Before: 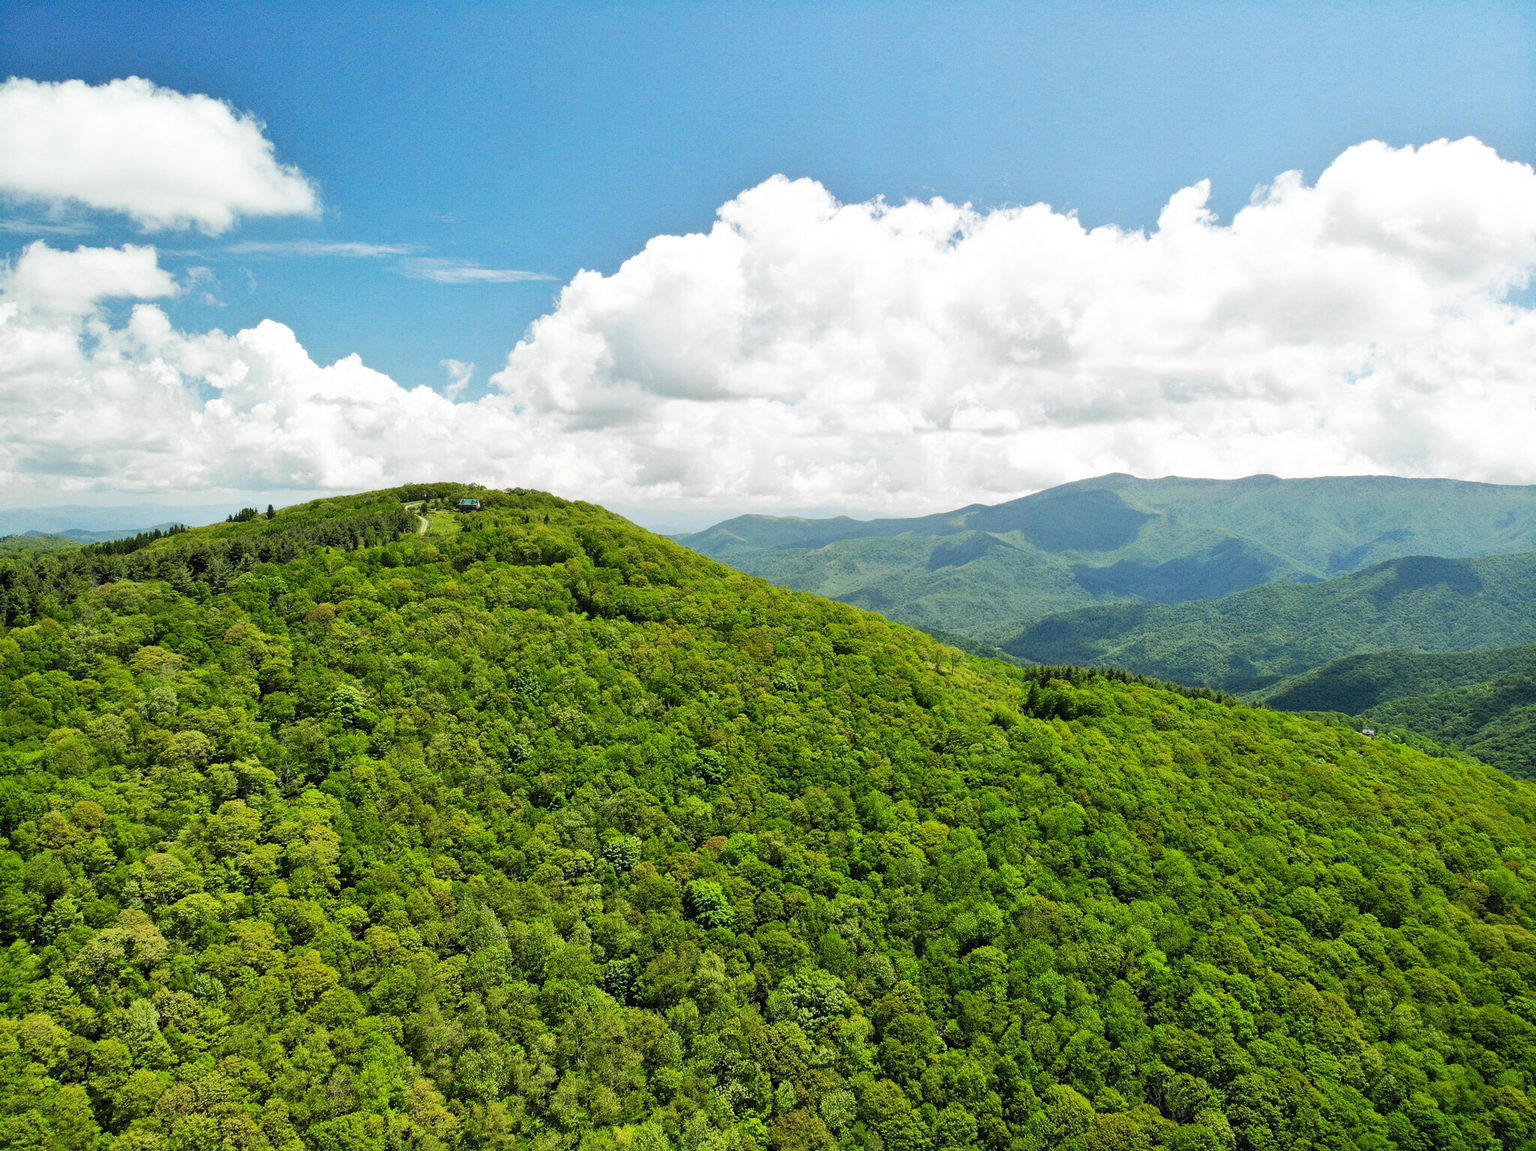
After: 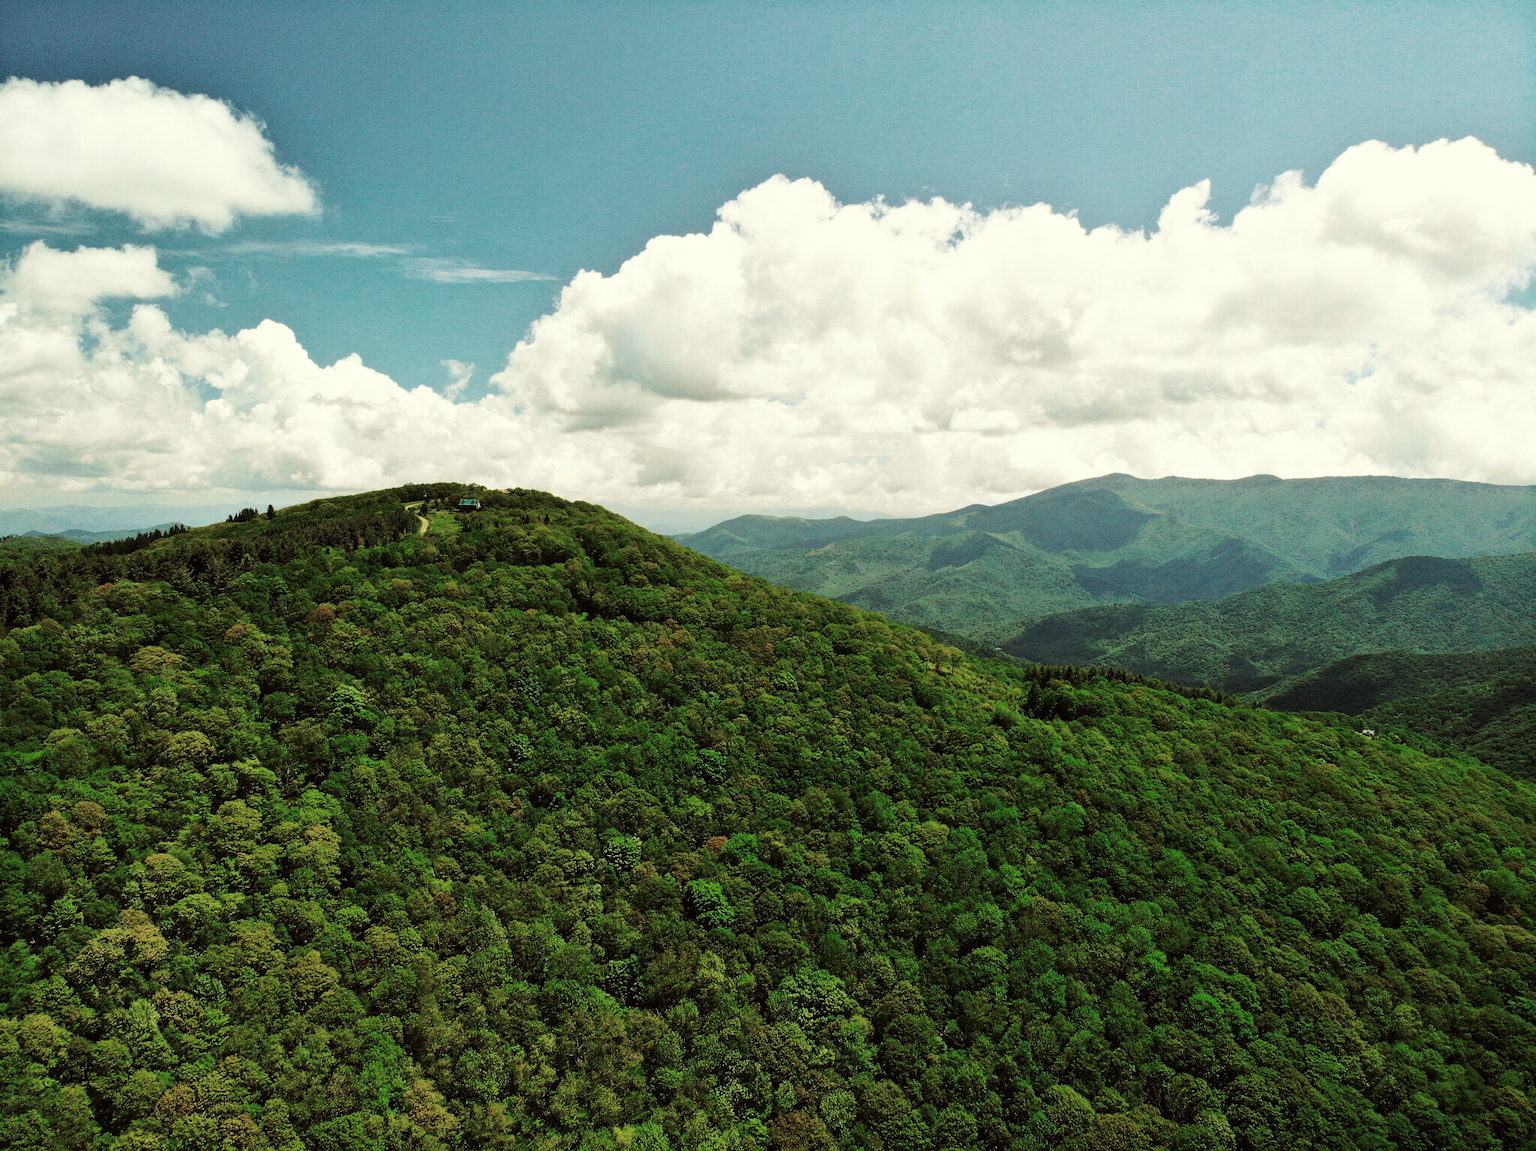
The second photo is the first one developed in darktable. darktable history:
tone curve: curves: ch0 [(0, 0) (0.003, 0.006) (0.011, 0.007) (0.025, 0.01) (0.044, 0.015) (0.069, 0.023) (0.1, 0.031) (0.136, 0.045) (0.177, 0.066) (0.224, 0.098) (0.277, 0.139) (0.335, 0.194) (0.399, 0.254) (0.468, 0.346) (0.543, 0.45) (0.623, 0.56) (0.709, 0.667) (0.801, 0.78) (0.898, 0.891) (1, 1)], preserve colors none
color look up table: target L [75.66, 86.86, 79.19, 75.34, 86.77, 75.59, 64.38, 59.83, 57.84, 54.02, 22.56, 201.07, 86.33, 86.02, 68.79, 70.52, 60.43, 64.4, 56.41, 51.14, 48.07, 44.6, 36.55, 42.14, 15.38, 95.84, 90.78, 75.29, 76.01, 68.68, 60.68, 55.47, 58.15, 59.9, 50.72, 47.8, 47.3, 28.03, 32.32, 18.58, 9.179, 79.43, 88.27, 70.61, 75.49, 74.63, 56.58, 43.11, 31.41], target a [-53.11, -1.022, -44.19, -47.69, -13.98, -45.49, -42.48, -31.36, -22.49, -3.461, -18.59, 0, 2.79, 7.947, 21.57, 28.04, 40.57, 10.59, 44.08, 48.43, 13.15, 30.66, 15.04, 34.81, 25.34, -1.892, 10.59, 22.28, 21.14, 11.01, 46.18, 50.24, 8.24, 29.52, 18.25, 38.72, 10.01, 4.184, 30.66, 28, 5.236, -44.97, -6.163, -32, -29.89, -6.396, -2.699, -18.14, -2.875], target b [50.43, 47.78, 7.386, 27.27, 36.29, 17.98, 39.01, 12.07, 15.38, 26.85, 22.55, -0.001, 46.29, 33.8, 29.91, 29.48, 19.74, 25.93, 16.53, 12.02, 13.76, 13.95, 19.45, 11.77, 11.85, 7.749, 1.726, 30.06, -3.116, 12.25, 13.43, 14.55, -19.75, -20.35, -1.605, 7.159, -25.61, 8.147, 6.456, -15.35, 3.871, 8.443, -6.429, -0.664, -8.403, -12.98, 0.628, -0.437, -12.64], num patches 49
